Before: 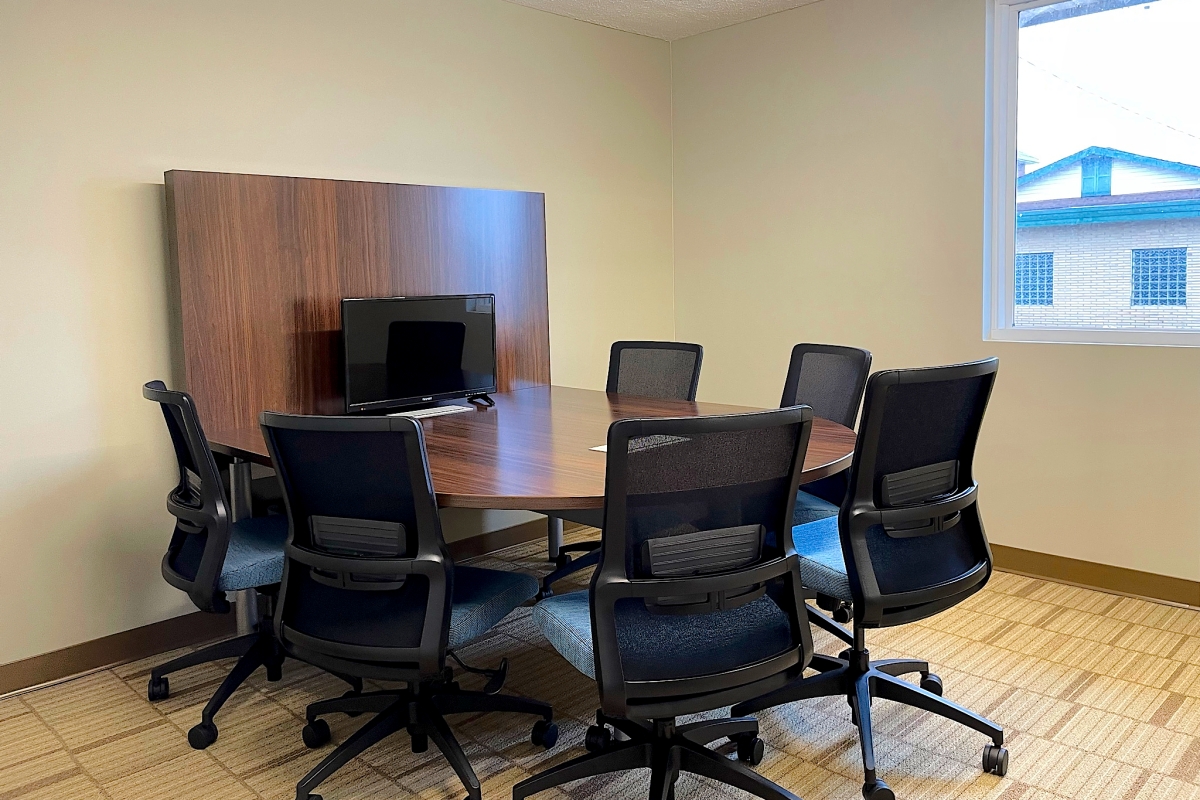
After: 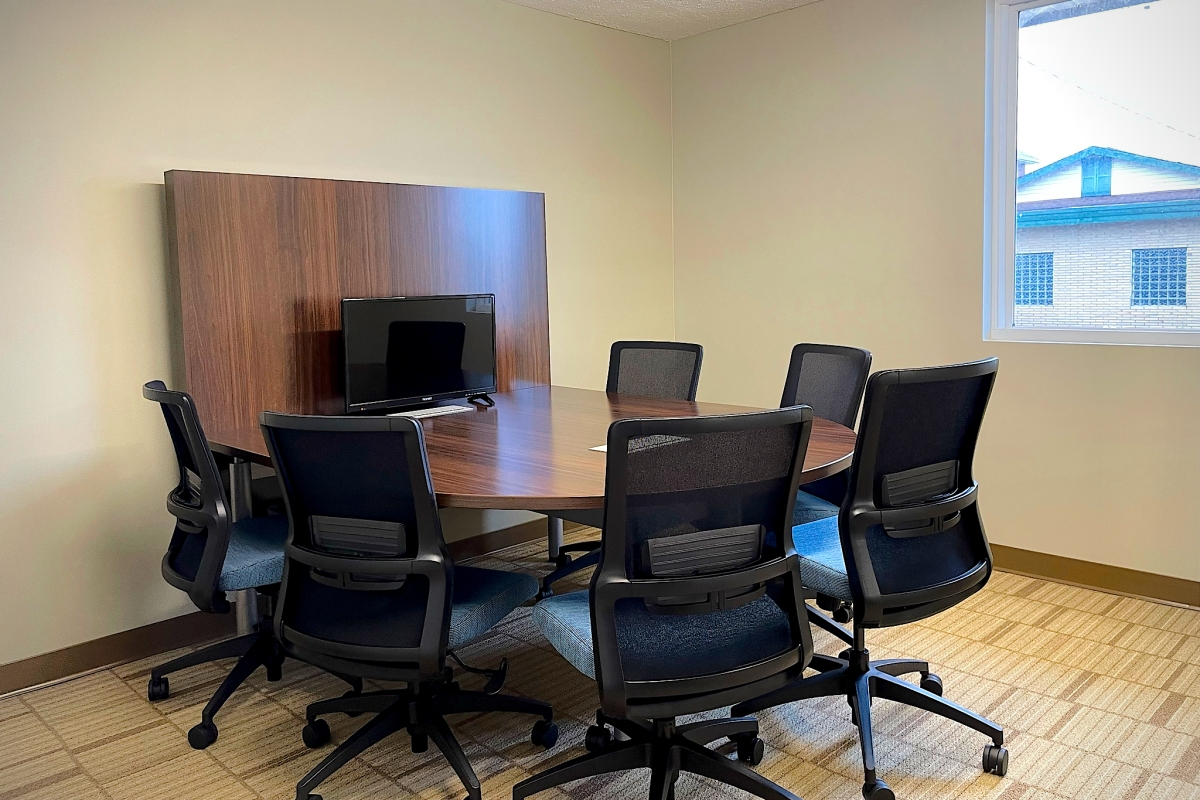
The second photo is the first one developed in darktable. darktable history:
vignetting: fall-off start 91.19%
tone equalizer: on, module defaults
